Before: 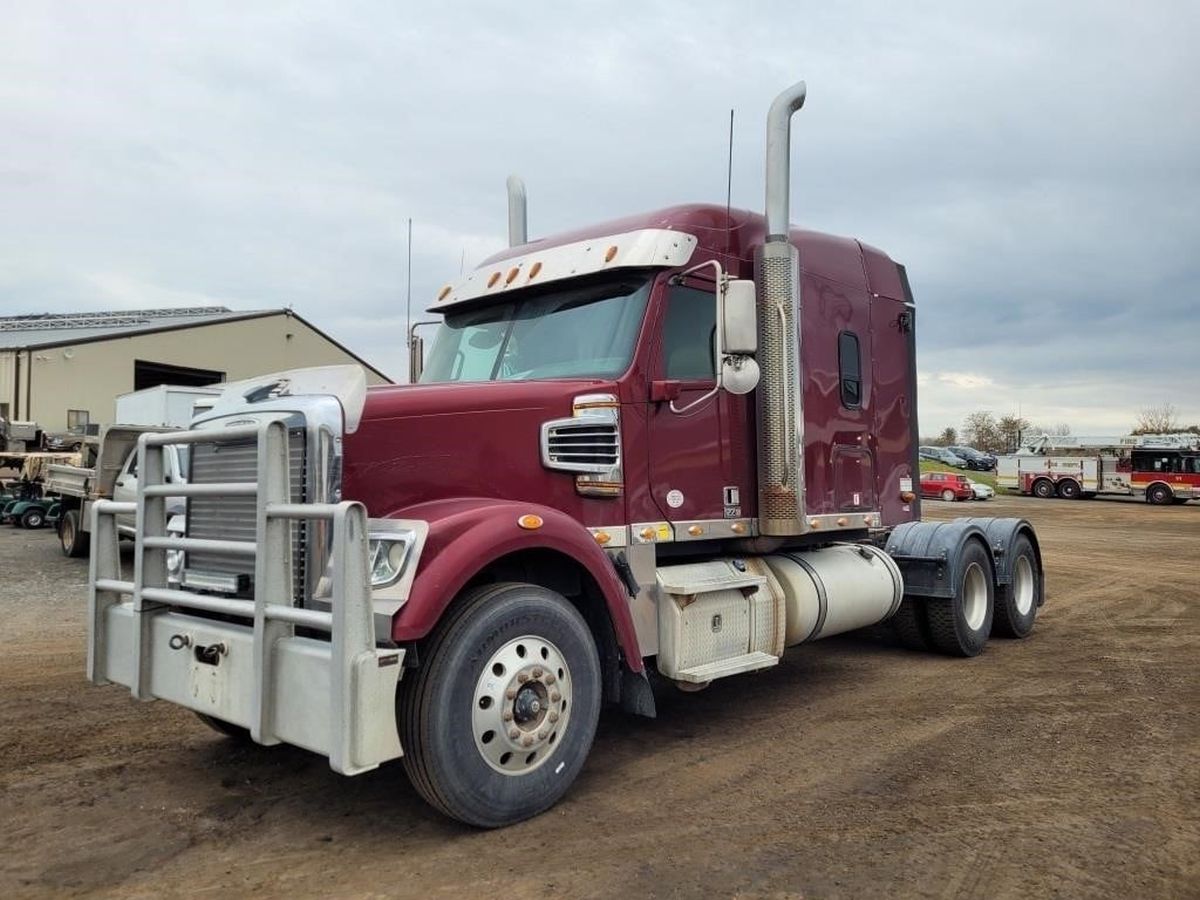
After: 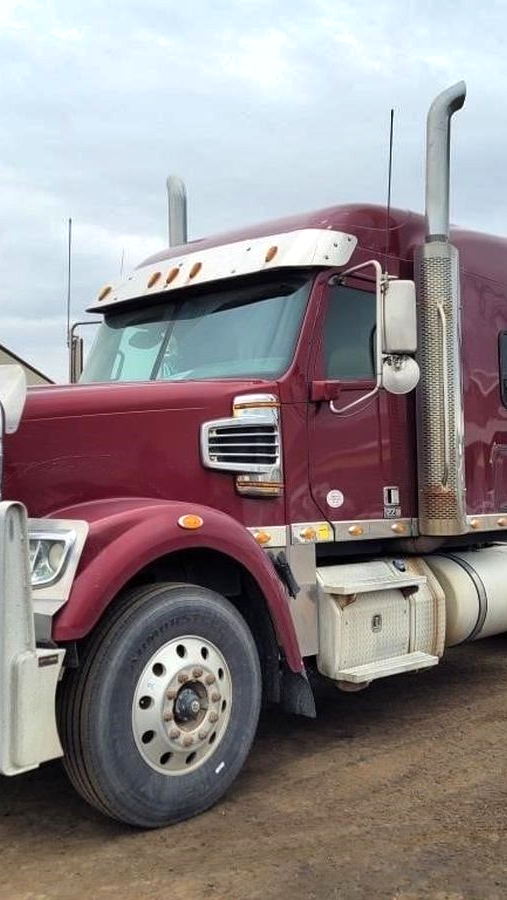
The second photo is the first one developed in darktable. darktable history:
shadows and highlights: low approximation 0.01, soften with gaussian
exposure: exposure 0.295 EV, compensate highlight preservation false
crop: left 28.375%, right 29.313%
